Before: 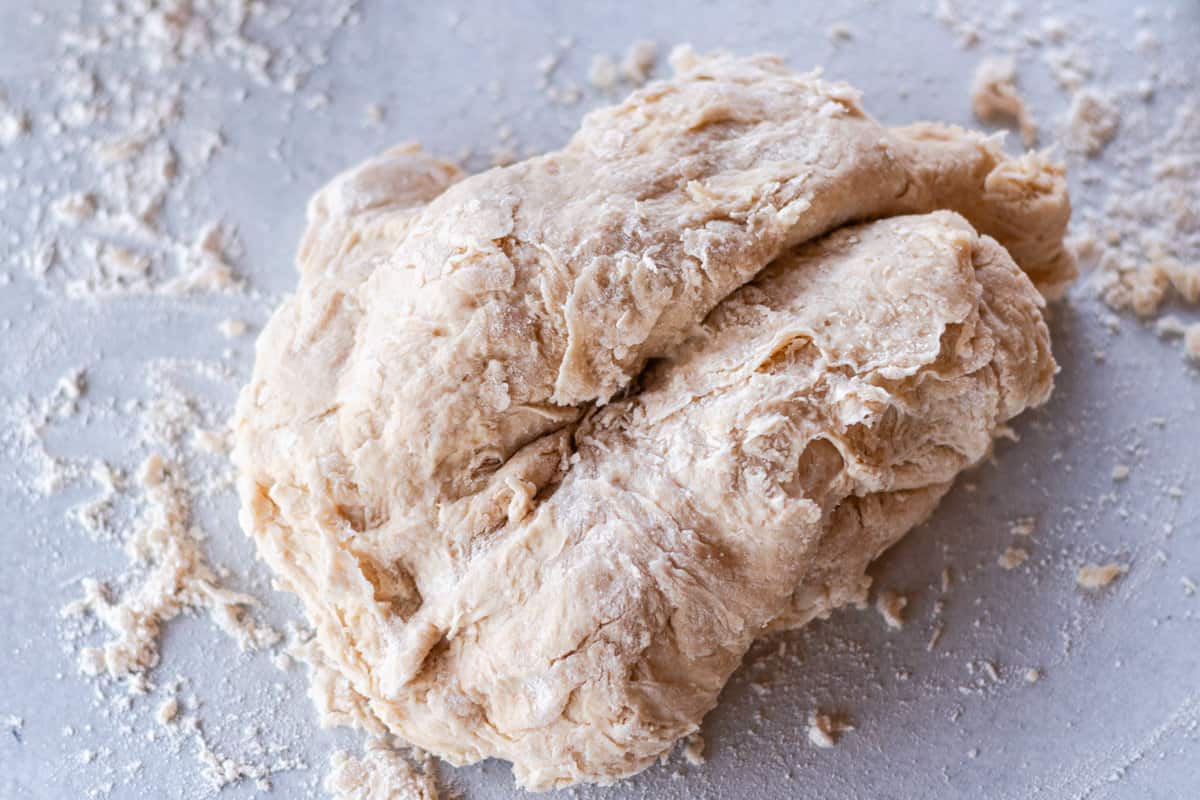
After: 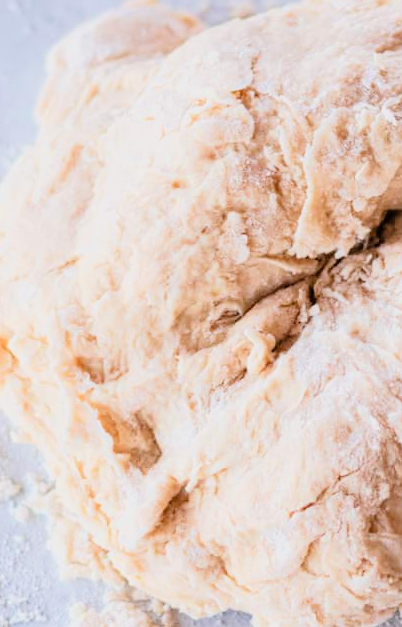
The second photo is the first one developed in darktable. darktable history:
crop and rotate: left 21.77%, top 18.528%, right 44.676%, bottom 2.997%
filmic rgb: black relative exposure -7.15 EV, white relative exposure 5.36 EV, hardness 3.02, color science v6 (2022)
exposure: black level correction 0, exposure 1.2 EV, compensate exposure bias true, compensate highlight preservation false
